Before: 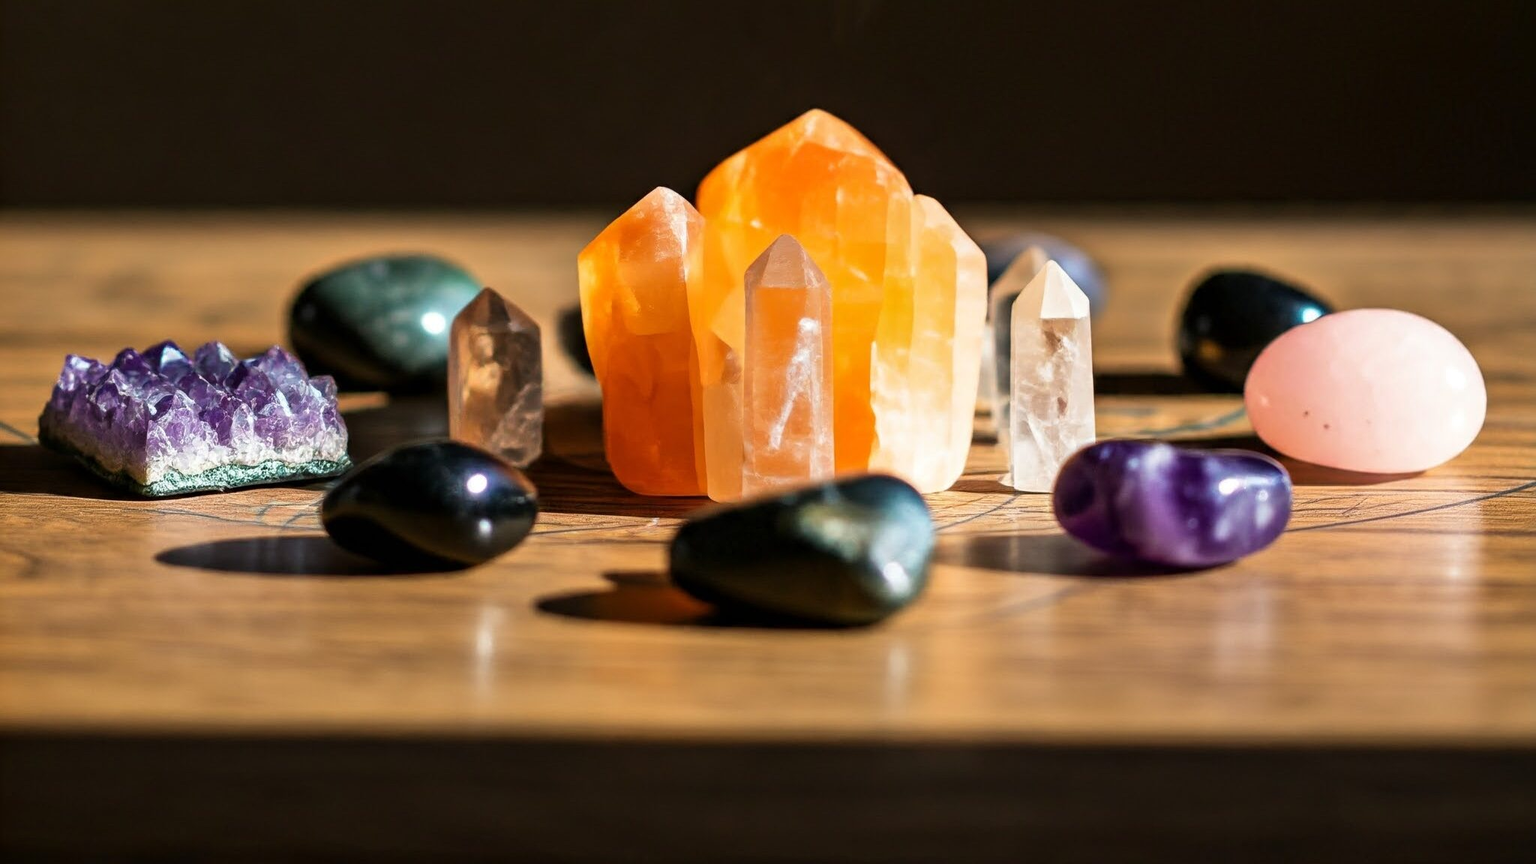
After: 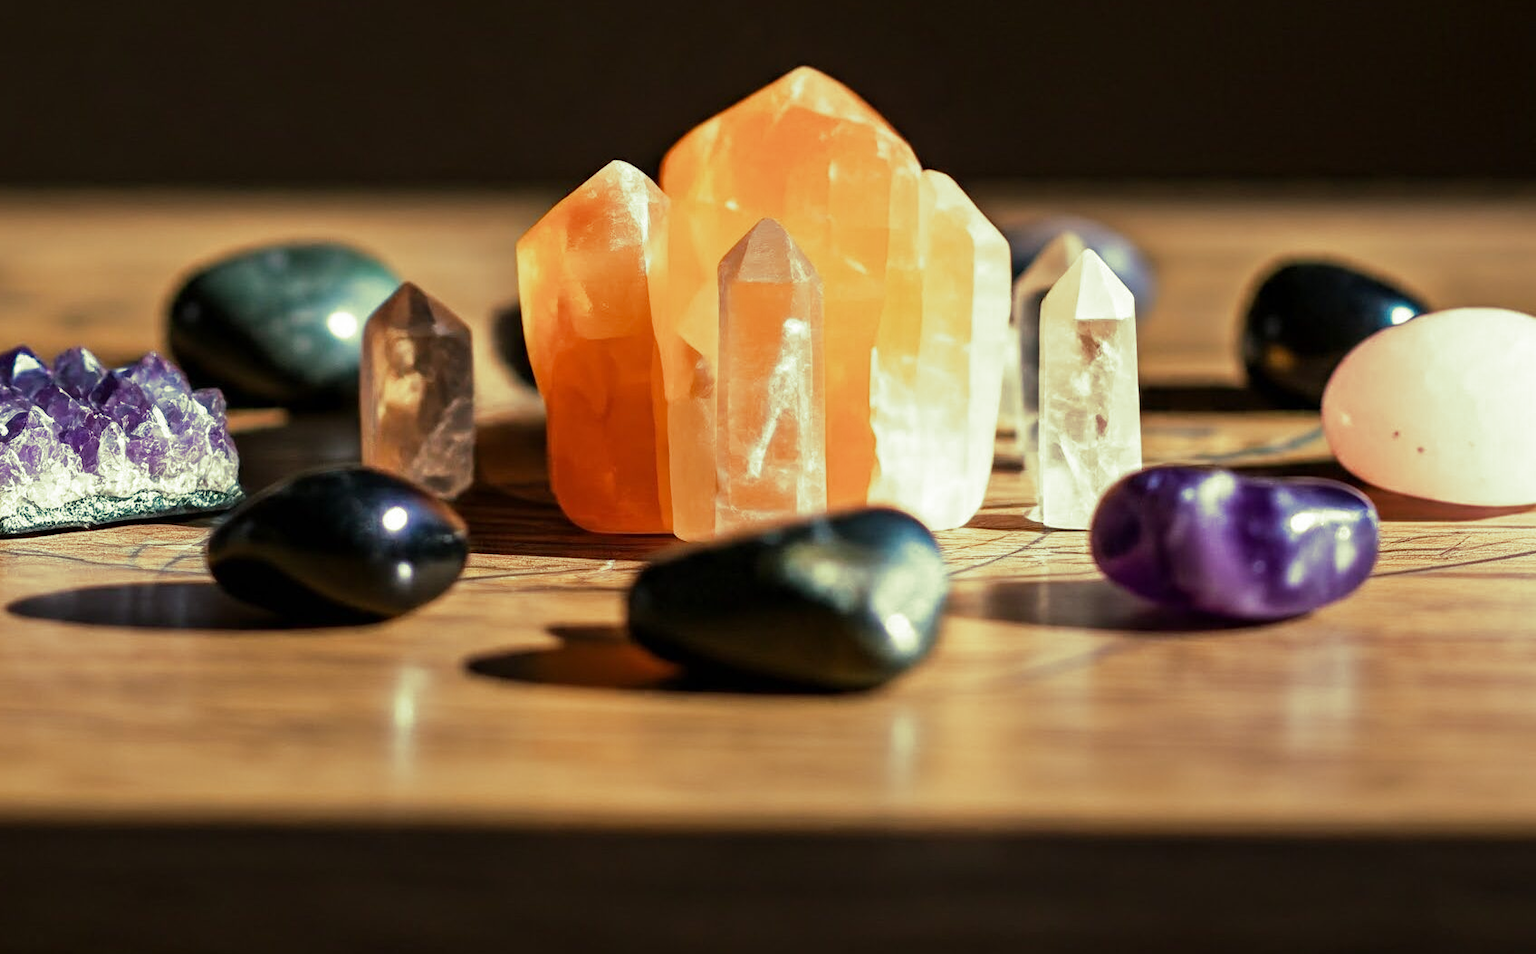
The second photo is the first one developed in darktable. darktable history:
crop: left 9.807%, top 6.259%, right 7.334%, bottom 2.177%
split-toning: shadows › hue 290.82°, shadows › saturation 0.34, highlights › saturation 0.38, balance 0, compress 50%
